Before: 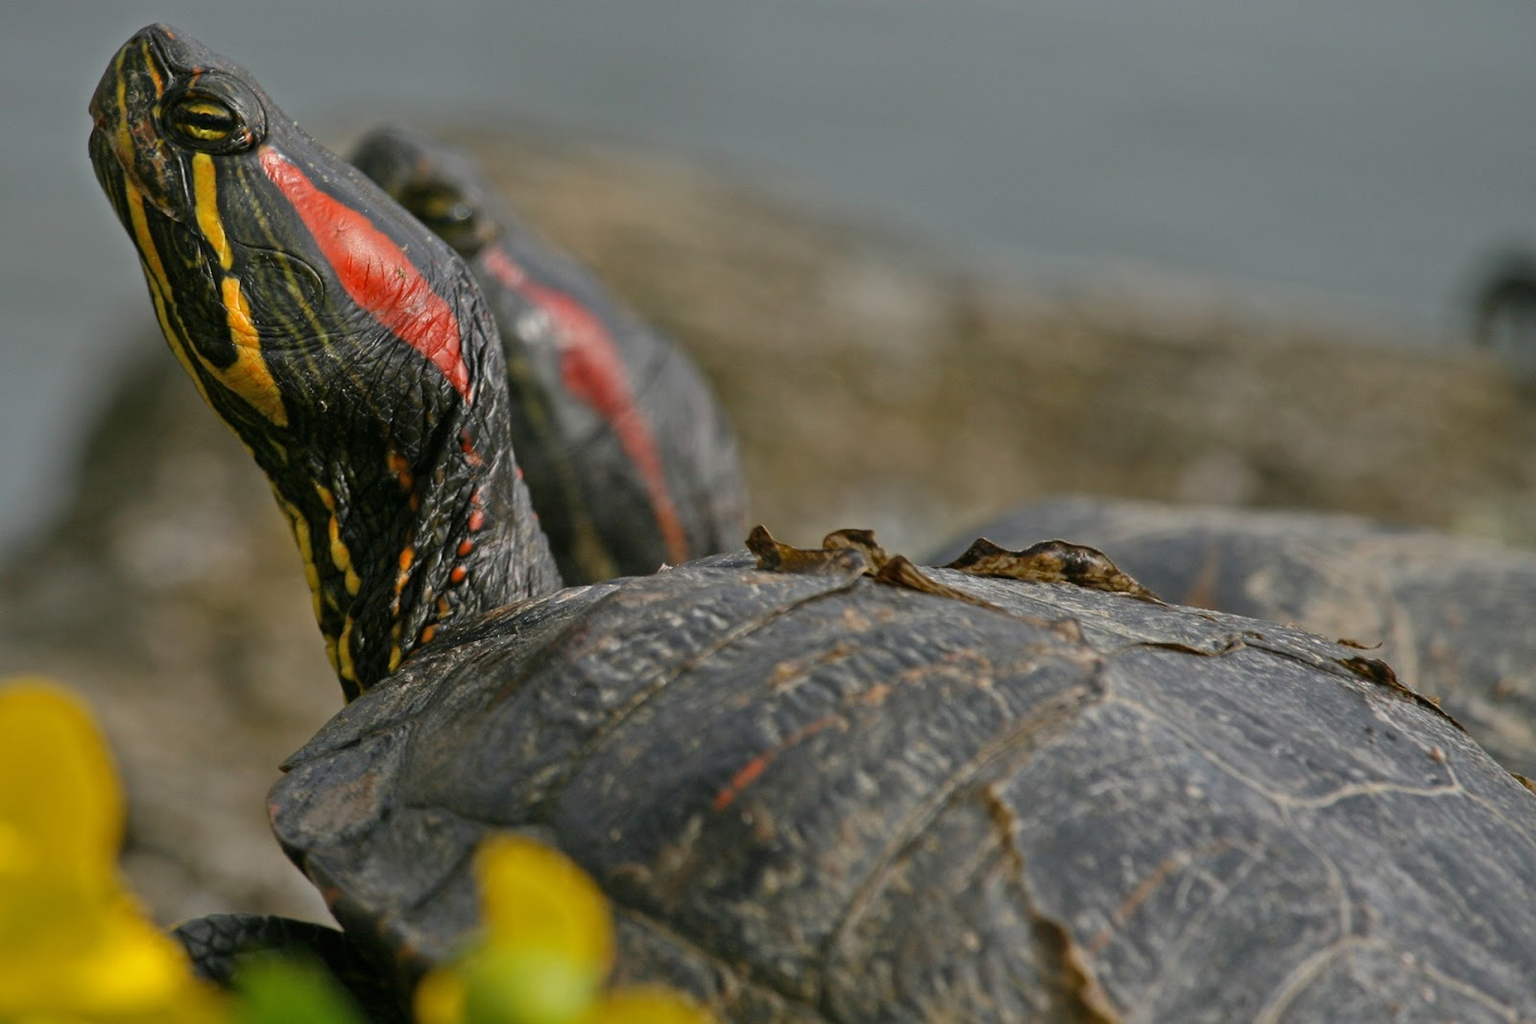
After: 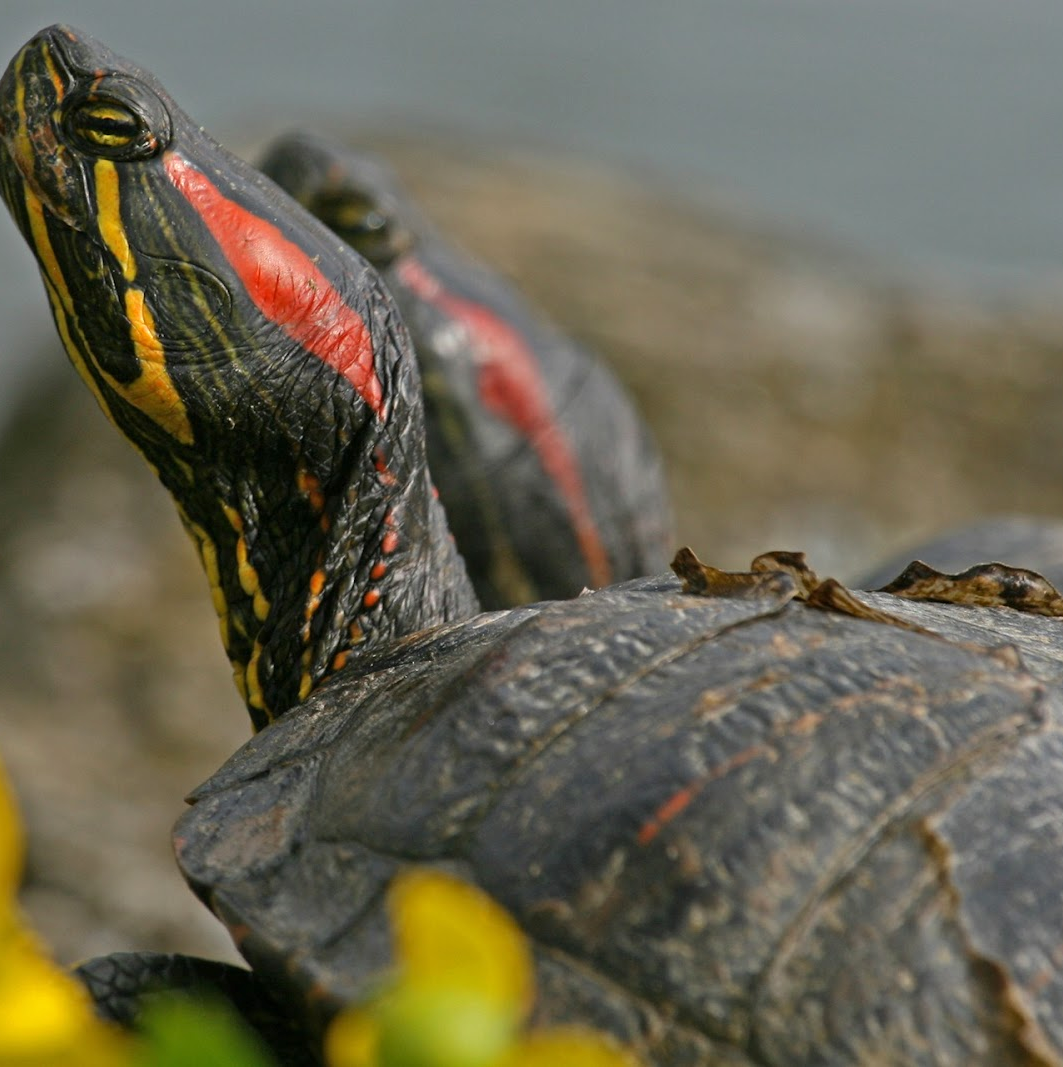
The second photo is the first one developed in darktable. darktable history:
crop and rotate: left 6.709%, right 26.848%
exposure: exposure 0.187 EV, compensate highlight preservation false
